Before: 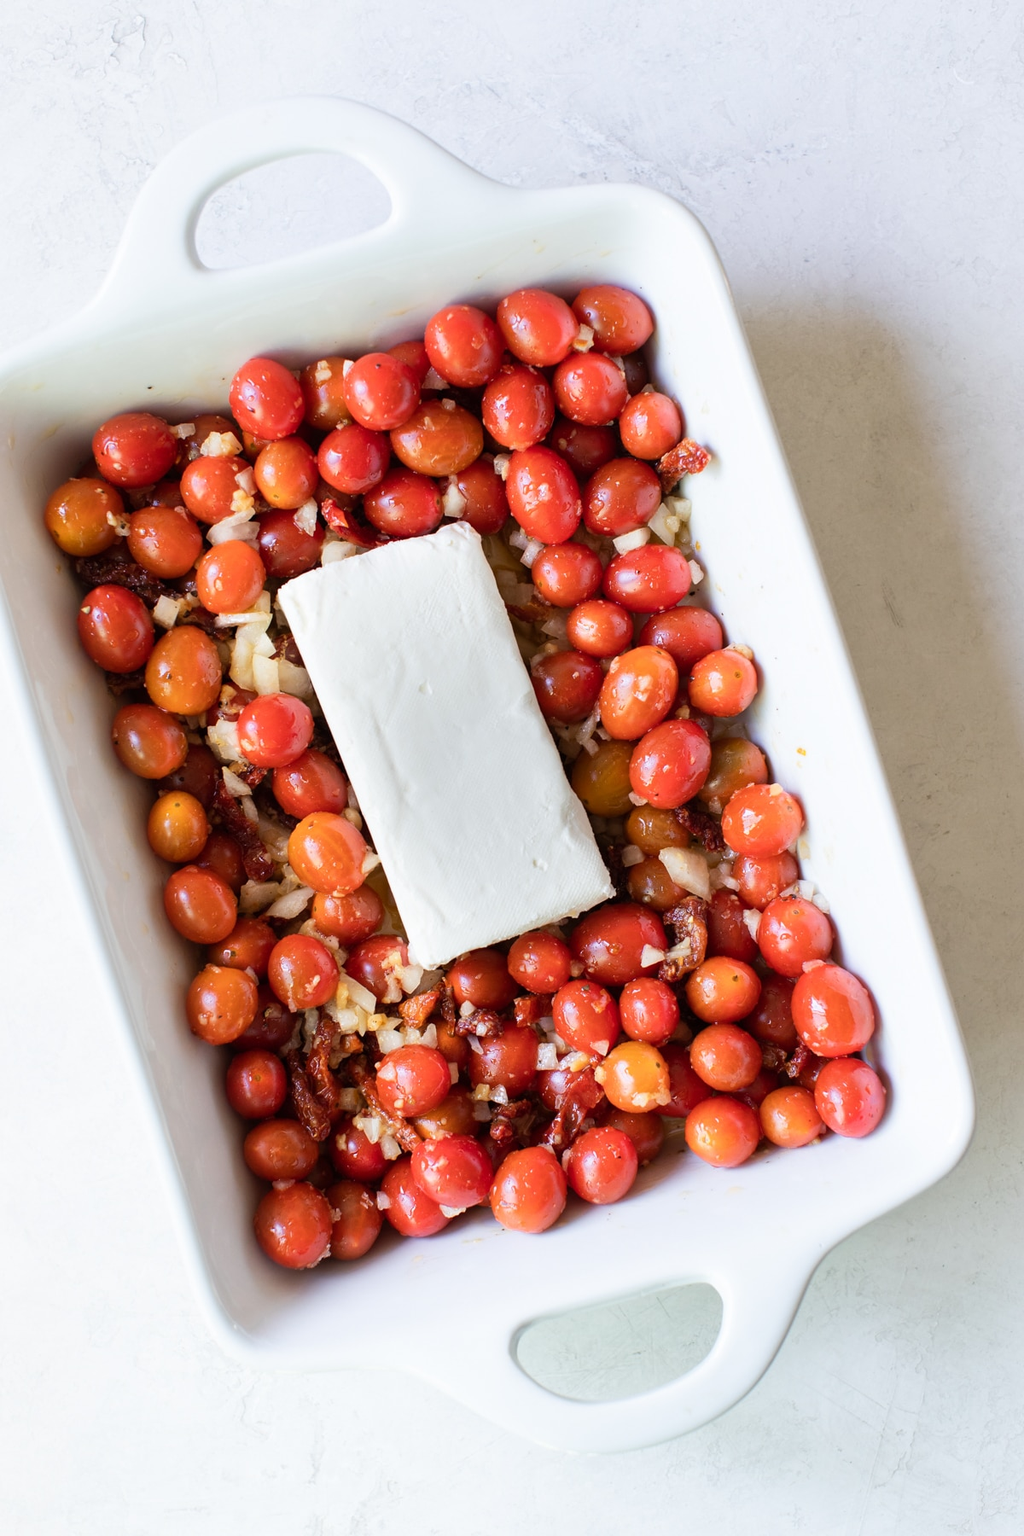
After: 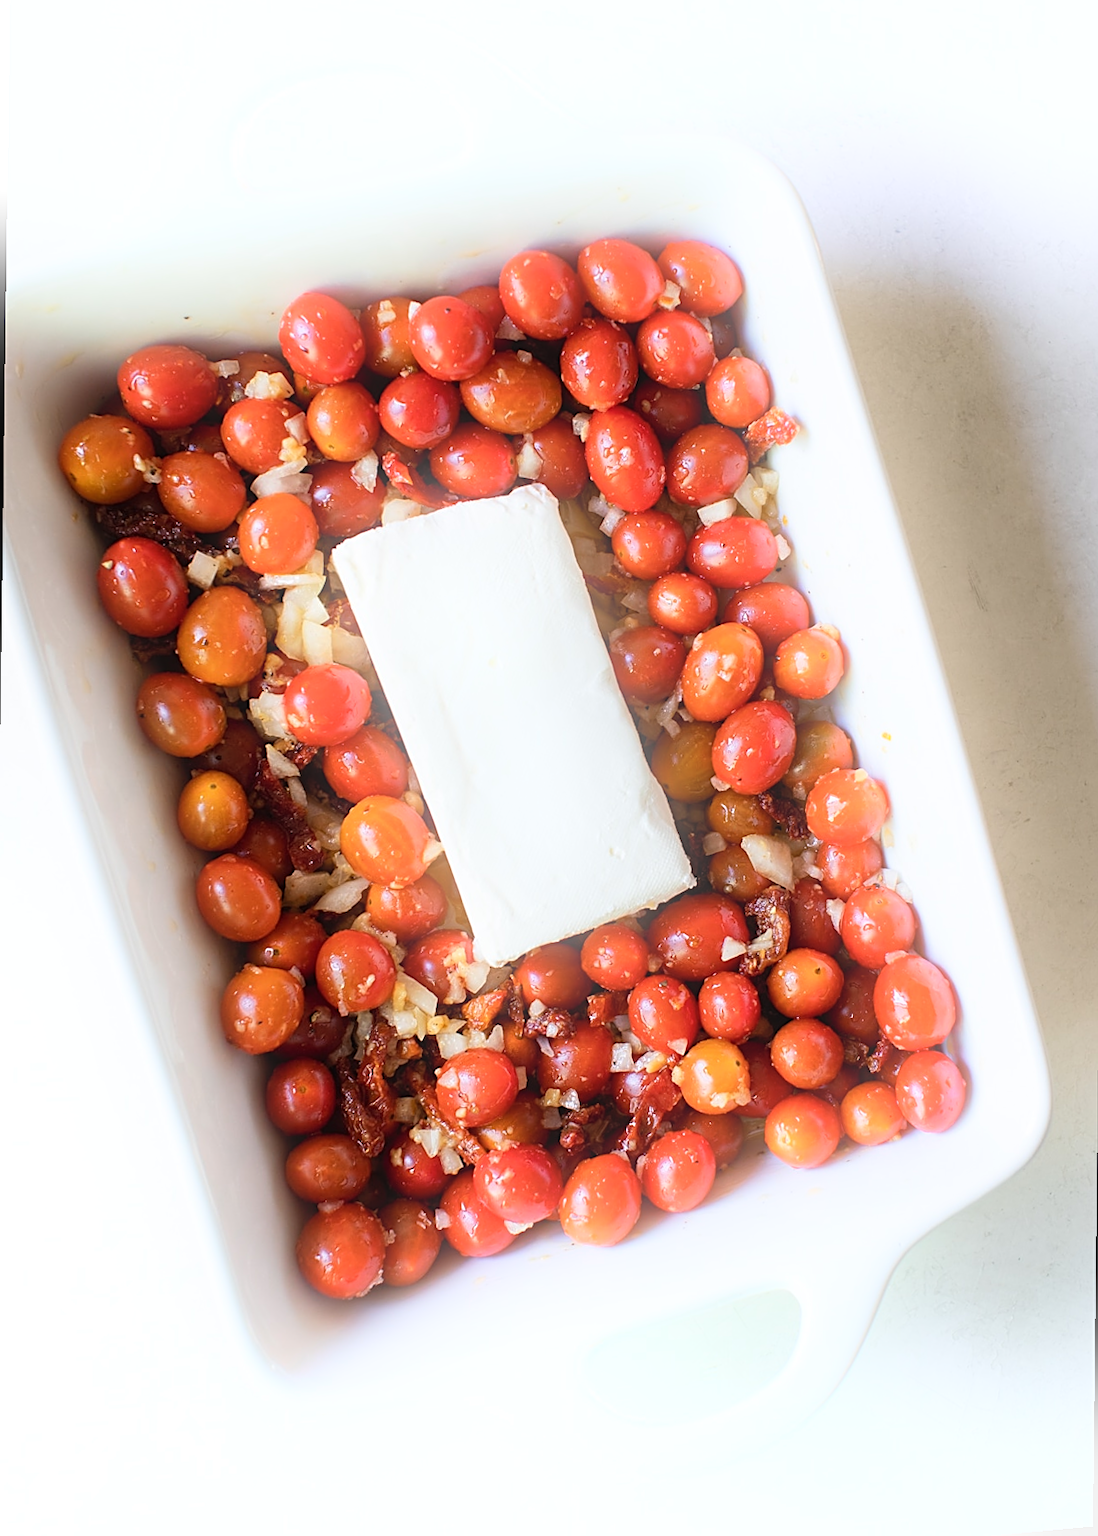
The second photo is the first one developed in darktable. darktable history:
sharpen: on, module defaults
color zones: curves: ch0 [(0, 0.5) (0.143, 0.5) (0.286, 0.5) (0.429, 0.5) (0.571, 0.5) (0.714, 0.476) (0.857, 0.5) (1, 0.5)]; ch2 [(0, 0.5) (0.143, 0.5) (0.286, 0.5) (0.429, 0.5) (0.571, 0.5) (0.714, 0.487) (0.857, 0.5) (1, 0.5)]
rotate and perspective: rotation 0.679°, lens shift (horizontal) 0.136, crop left 0.009, crop right 0.991, crop top 0.078, crop bottom 0.95
bloom: size 16%, threshold 98%, strength 20%
